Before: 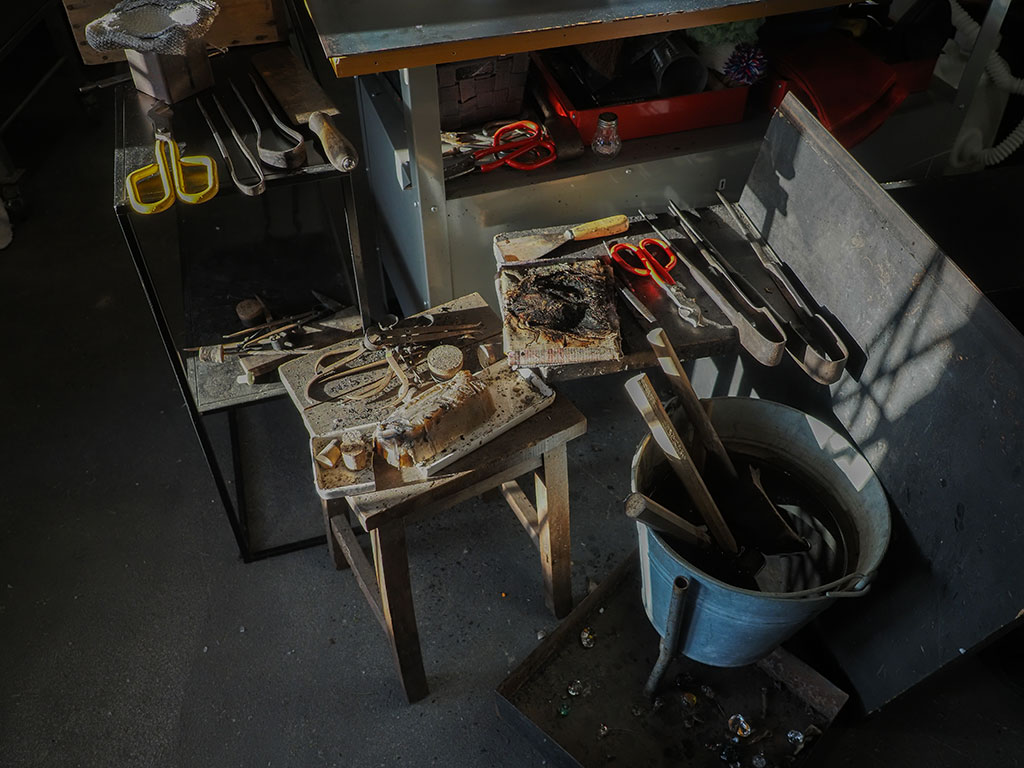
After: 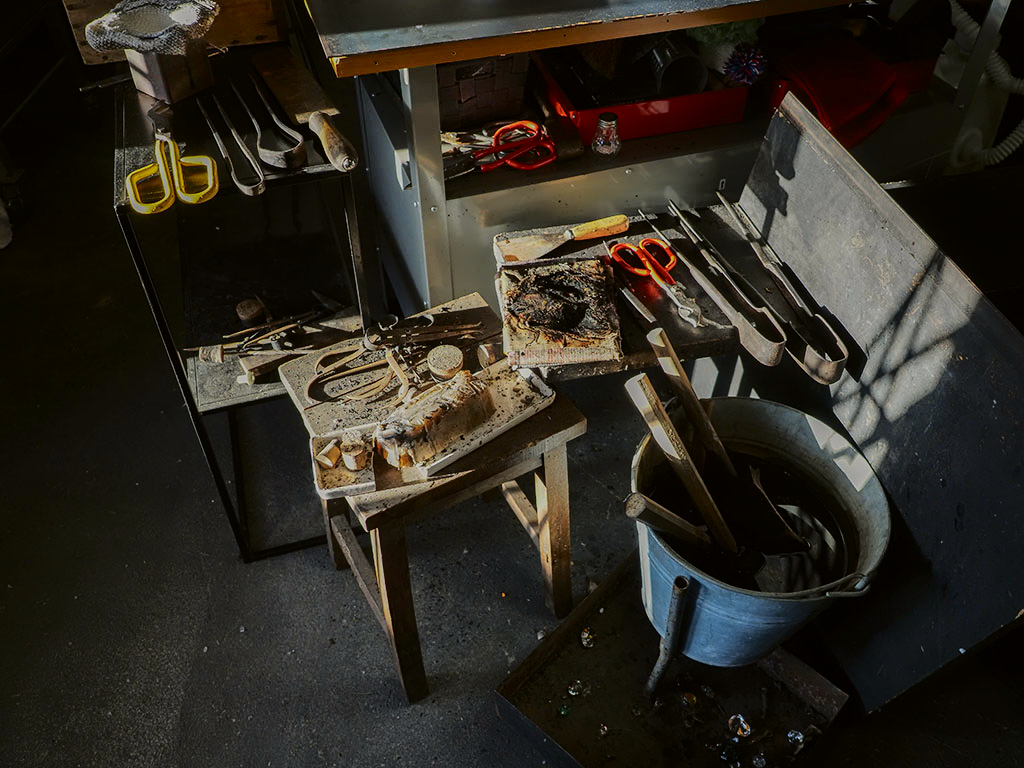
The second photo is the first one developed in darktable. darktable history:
tone curve: curves: ch0 [(0, 0) (0.058, 0.039) (0.168, 0.123) (0.282, 0.327) (0.45, 0.534) (0.676, 0.751) (0.89, 0.919) (1, 1)]; ch1 [(0, 0) (0.094, 0.081) (0.285, 0.299) (0.385, 0.403) (0.447, 0.455) (0.495, 0.496) (0.544, 0.552) (0.589, 0.612) (0.722, 0.728) (1, 1)]; ch2 [(0, 0) (0.257, 0.217) (0.43, 0.421) (0.498, 0.507) (0.531, 0.544) (0.56, 0.579) (0.625, 0.66) (1, 1)], color space Lab, independent channels, preserve colors none
